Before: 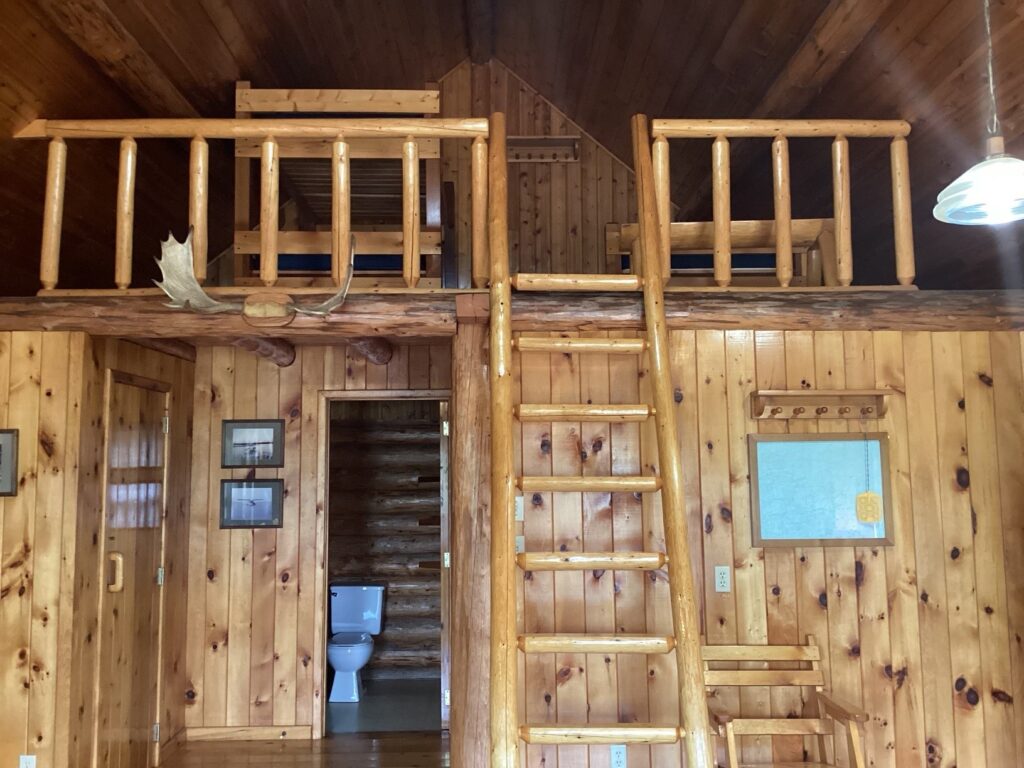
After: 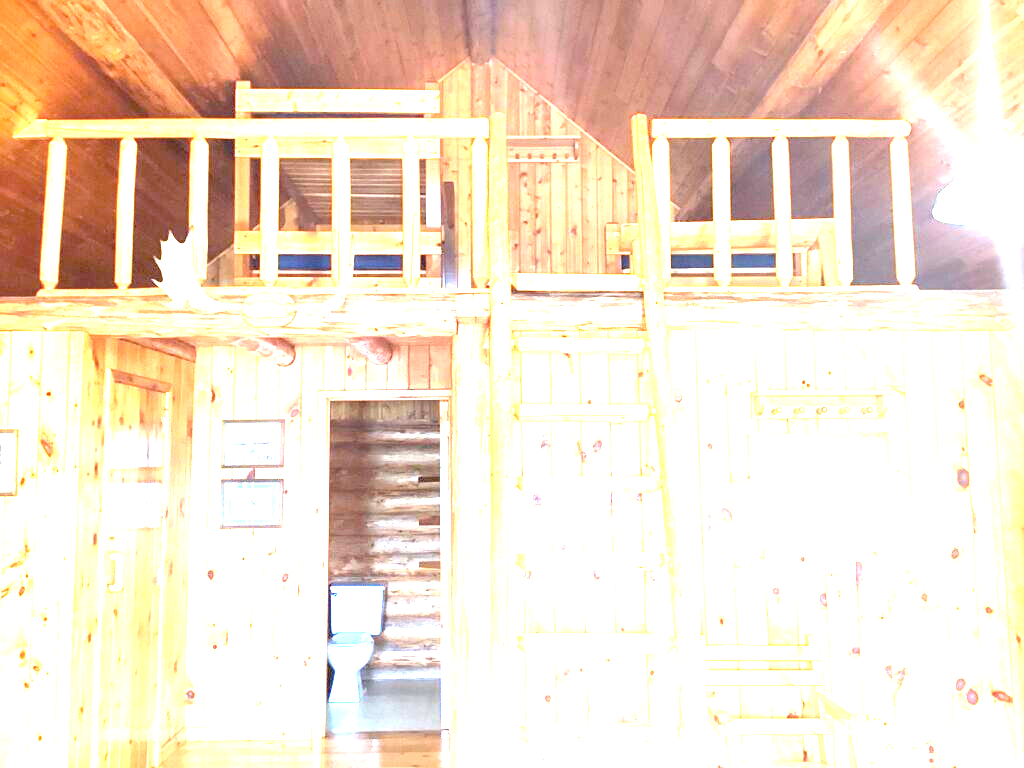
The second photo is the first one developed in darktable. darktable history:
contrast brightness saturation: brightness 0.13
exposure: black level correction 0, exposure 4 EV, compensate exposure bias true, compensate highlight preservation false
